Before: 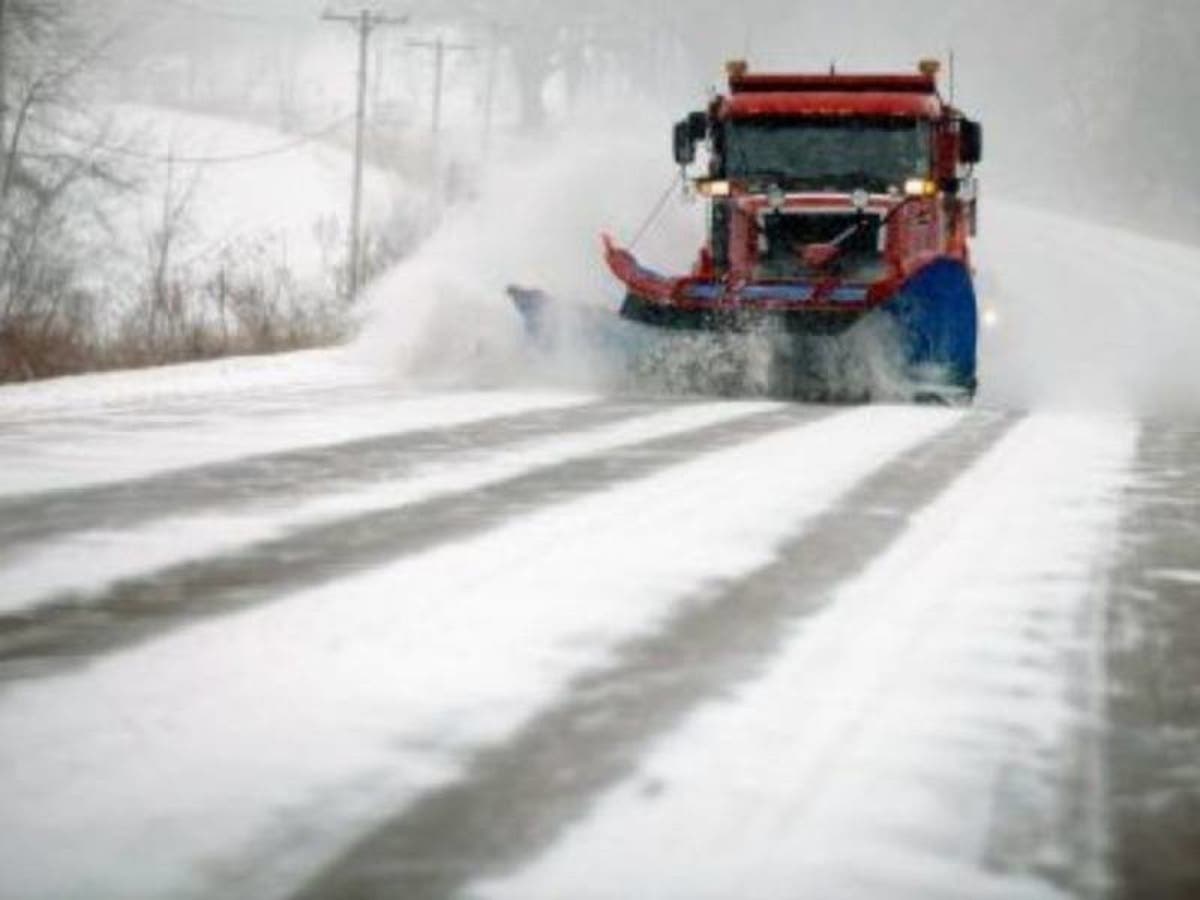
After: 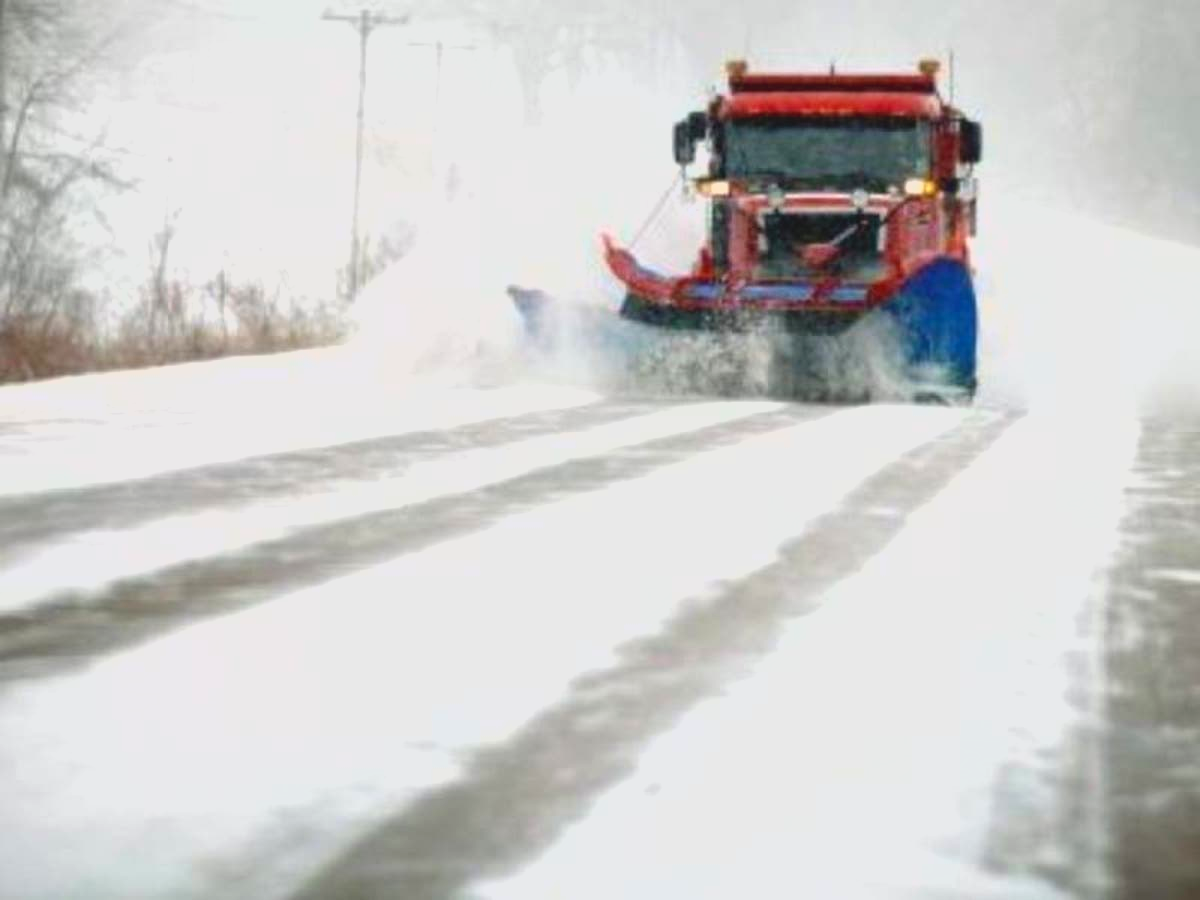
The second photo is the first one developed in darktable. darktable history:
exposure: black level correction 0, exposure 0.7 EV, compensate exposure bias true, compensate highlight preservation false
lowpass: radius 0.1, contrast 0.85, saturation 1.1, unbound 0
